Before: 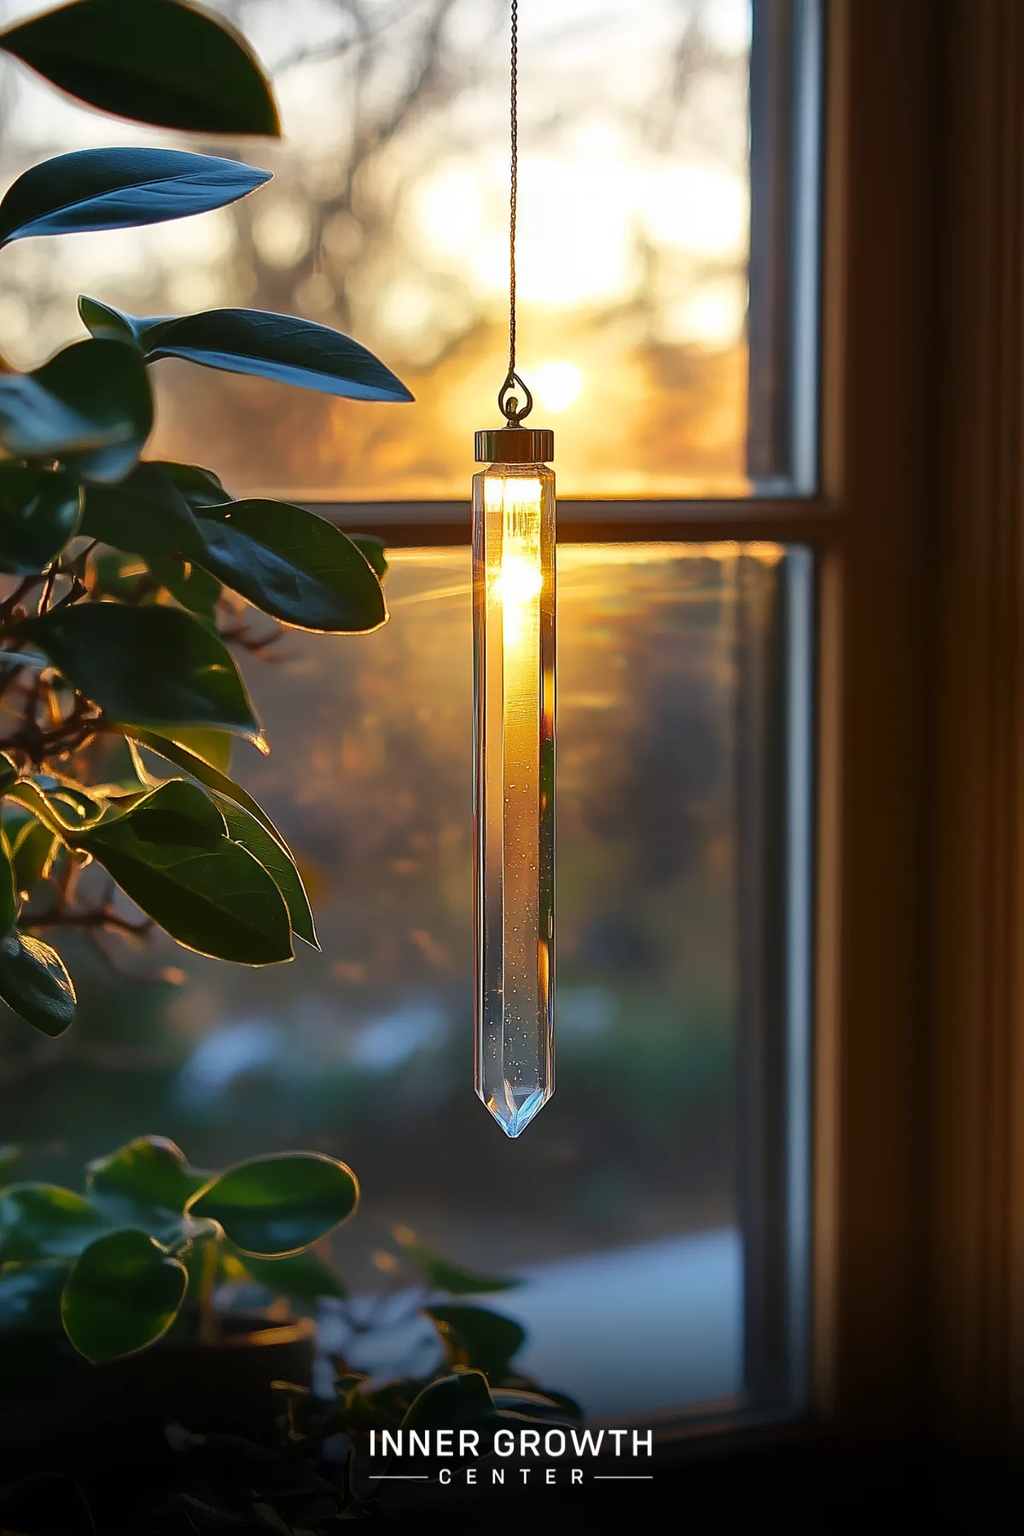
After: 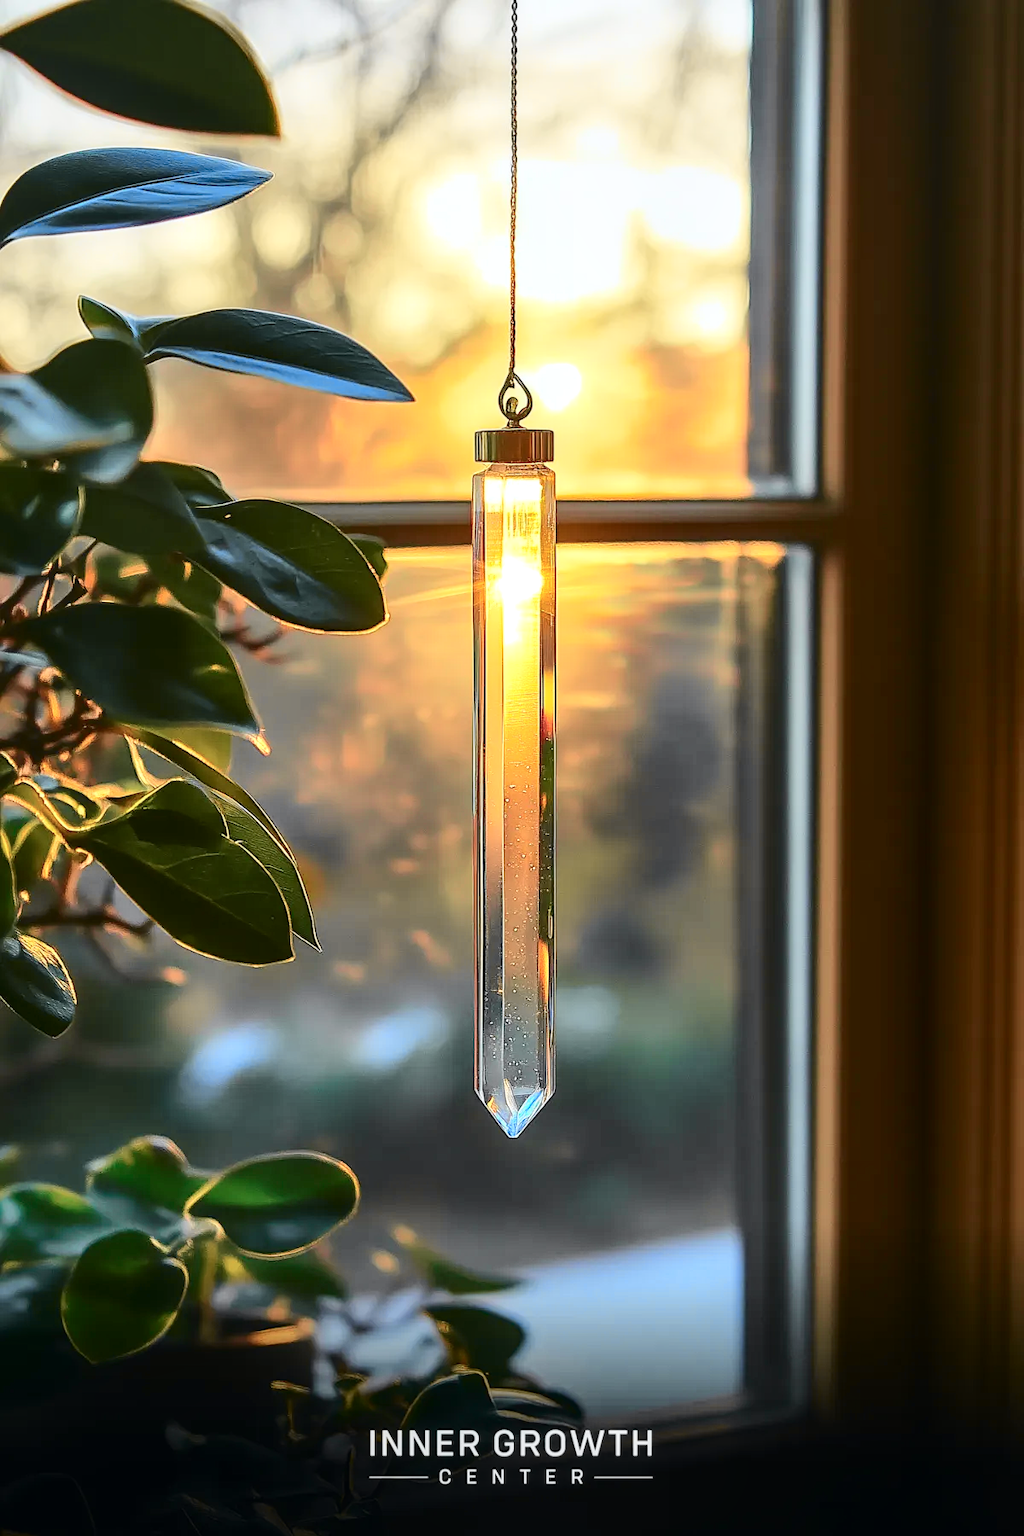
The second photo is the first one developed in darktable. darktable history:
exposure: exposure 0.372 EV, compensate highlight preservation false
tone curve: curves: ch0 [(0, 0.026) (0.104, 0.1) (0.233, 0.262) (0.398, 0.507) (0.498, 0.621) (0.65, 0.757) (0.835, 0.883) (1, 0.961)]; ch1 [(0, 0) (0.346, 0.307) (0.408, 0.369) (0.453, 0.457) (0.482, 0.476) (0.502, 0.498) (0.521, 0.503) (0.553, 0.554) (0.638, 0.646) (0.693, 0.727) (1, 1)]; ch2 [(0, 0) (0.366, 0.337) (0.434, 0.46) (0.485, 0.494) (0.5, 0.494) (0.511, 0.508) (0.537, 0.55) (0.579, 0.599) (0.663, 0.67) (1, 1)], color space Lab, independent channels, preserve colors none
local contrast: detail 130%
contrast brightness saturation: contrast 0.048
